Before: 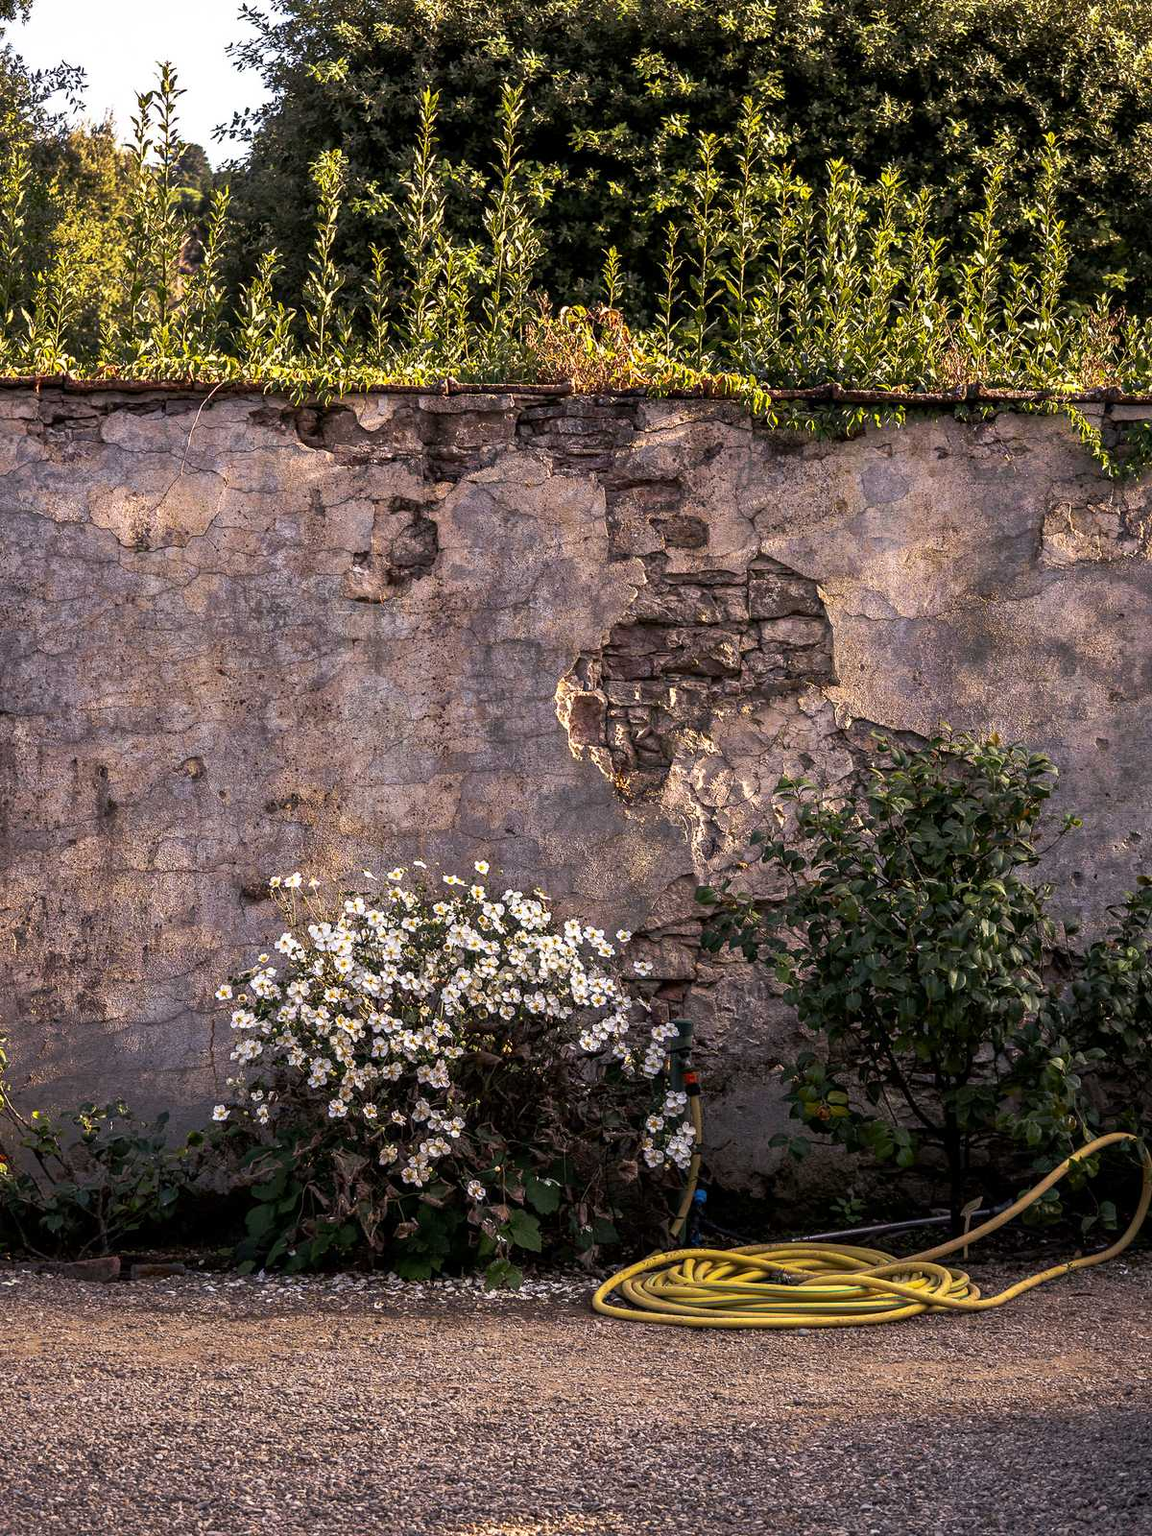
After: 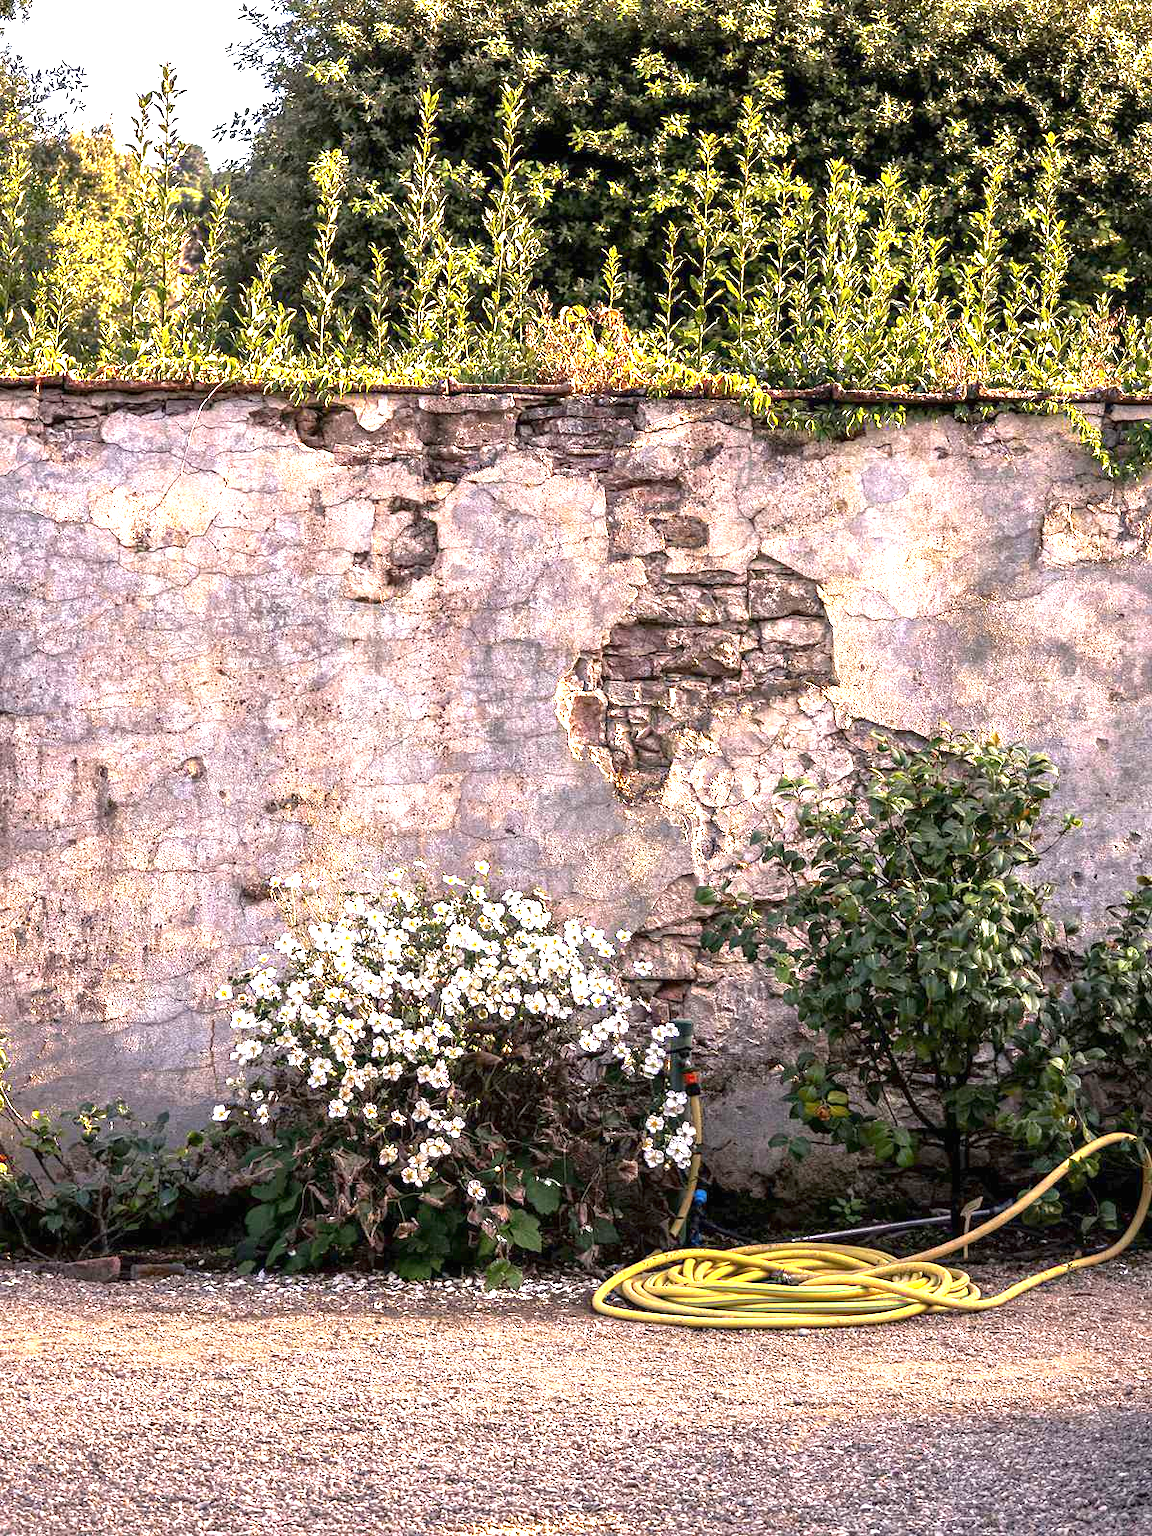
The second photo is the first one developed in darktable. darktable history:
exposure: black level correction 0, exposure 1.752 EV, compensate highlight preservation false
